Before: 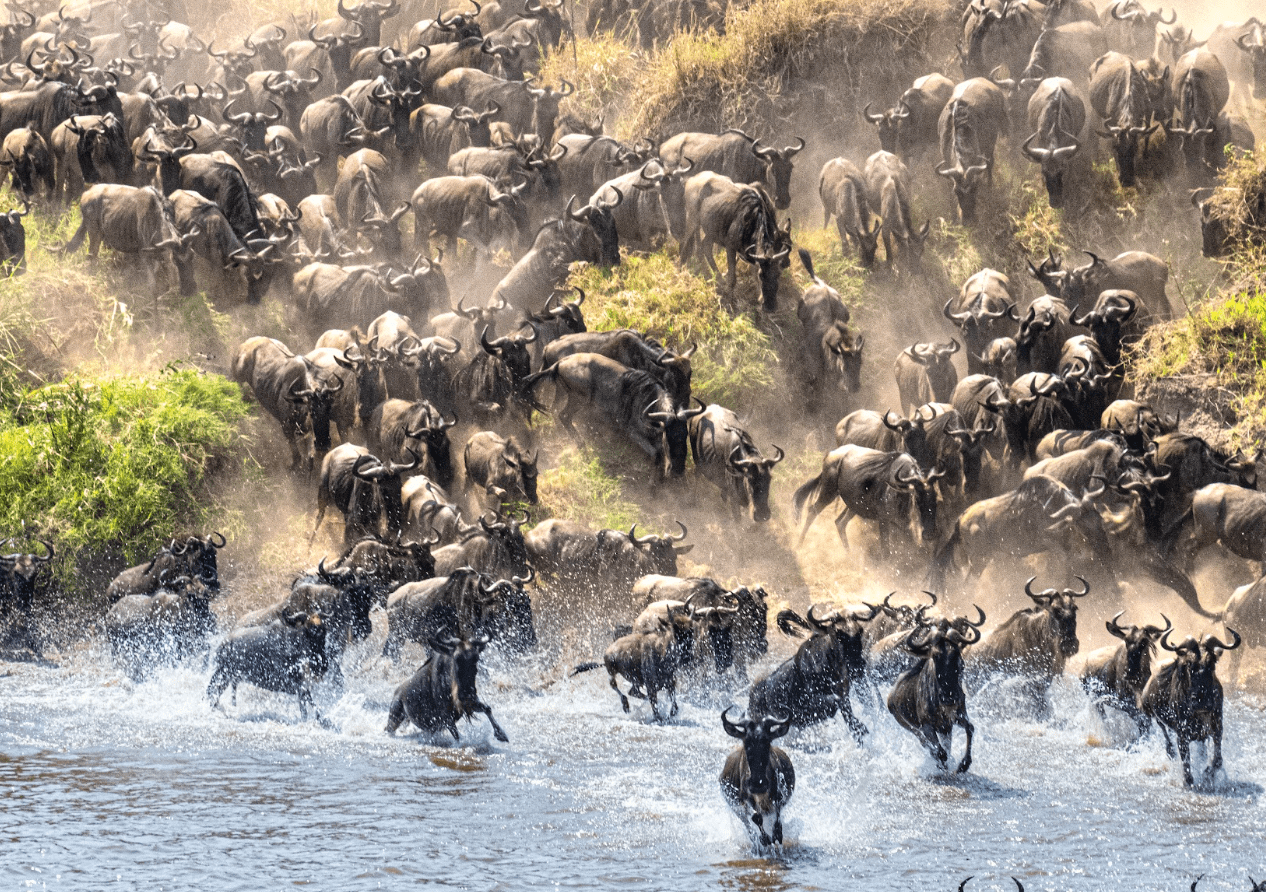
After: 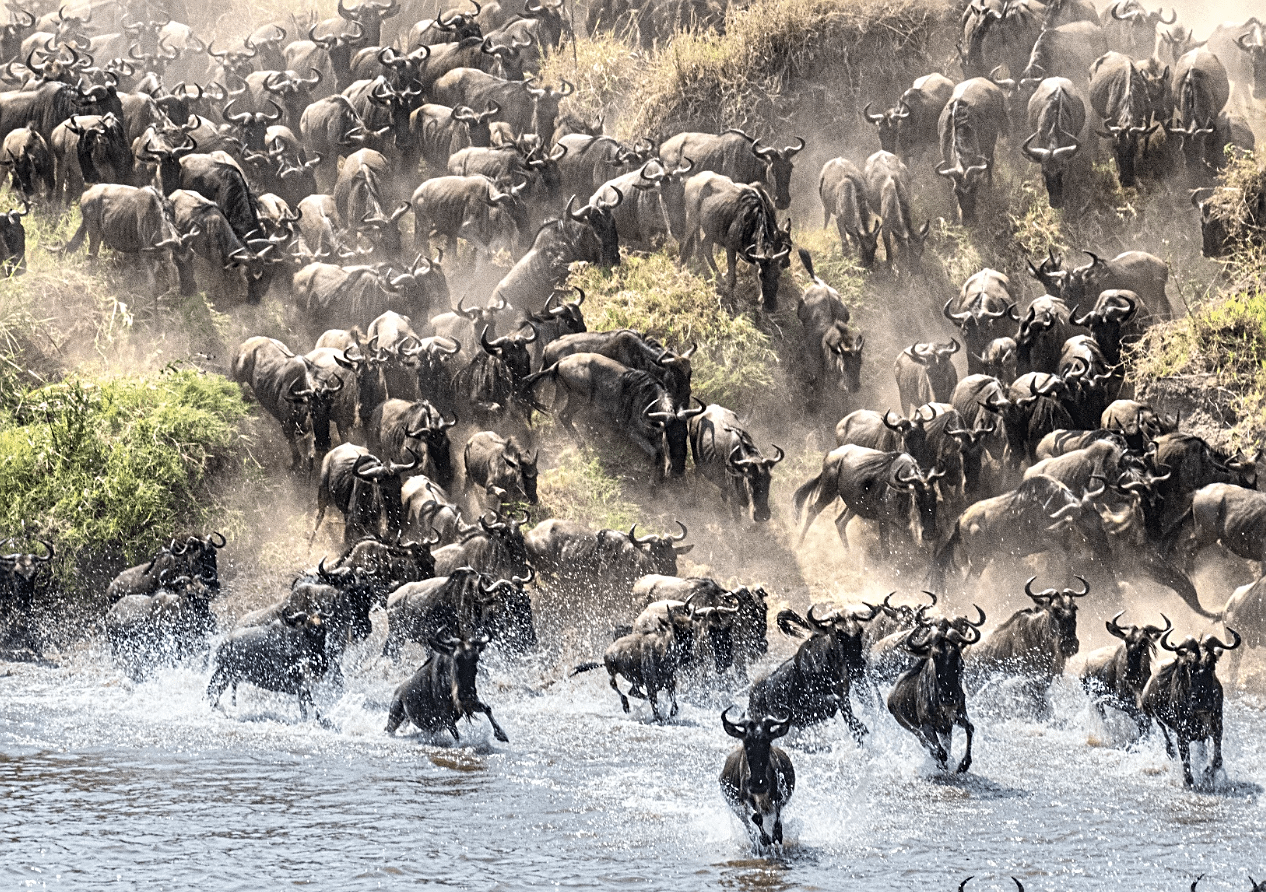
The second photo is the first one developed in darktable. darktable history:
contrast brightness saturation: contrast 0.1, saturation -0.36
sharpen: on, module defaults
shadows and highlights: shadows 30.86, highlights 0, soften with gaussian
